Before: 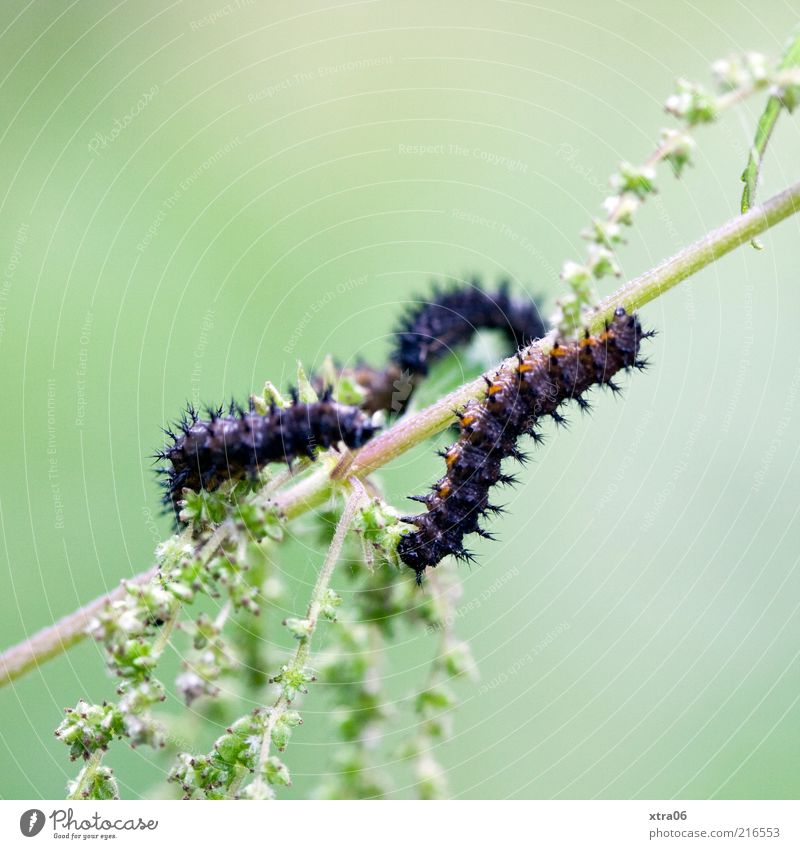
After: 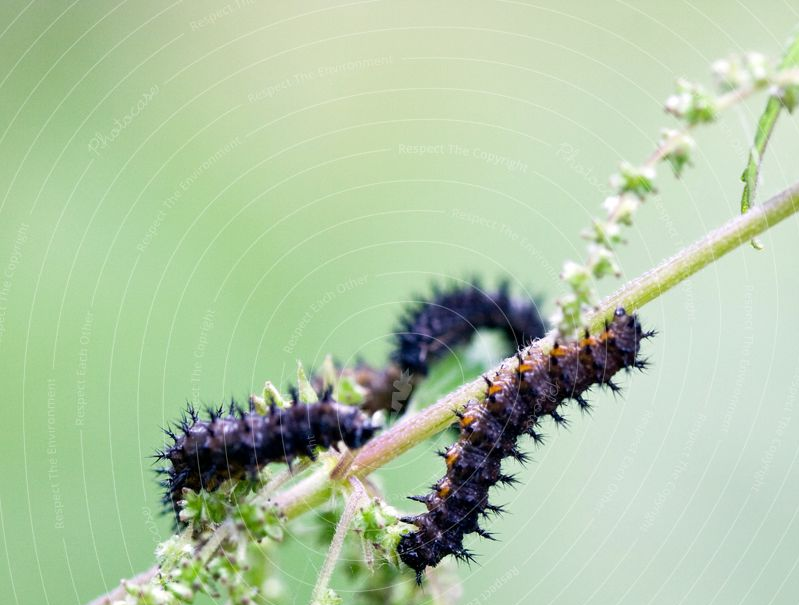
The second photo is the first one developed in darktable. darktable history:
crop: right 0.001%, bottom 28.733%
